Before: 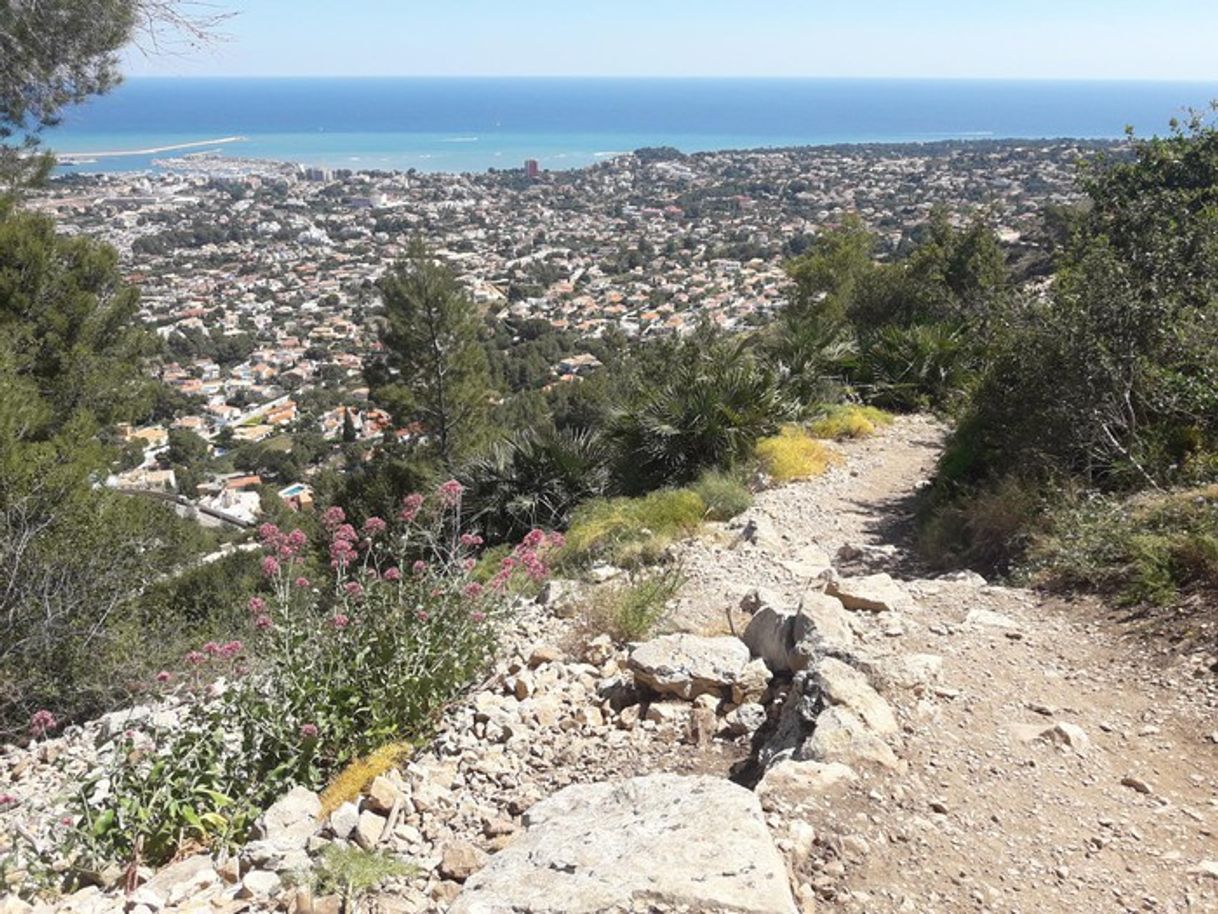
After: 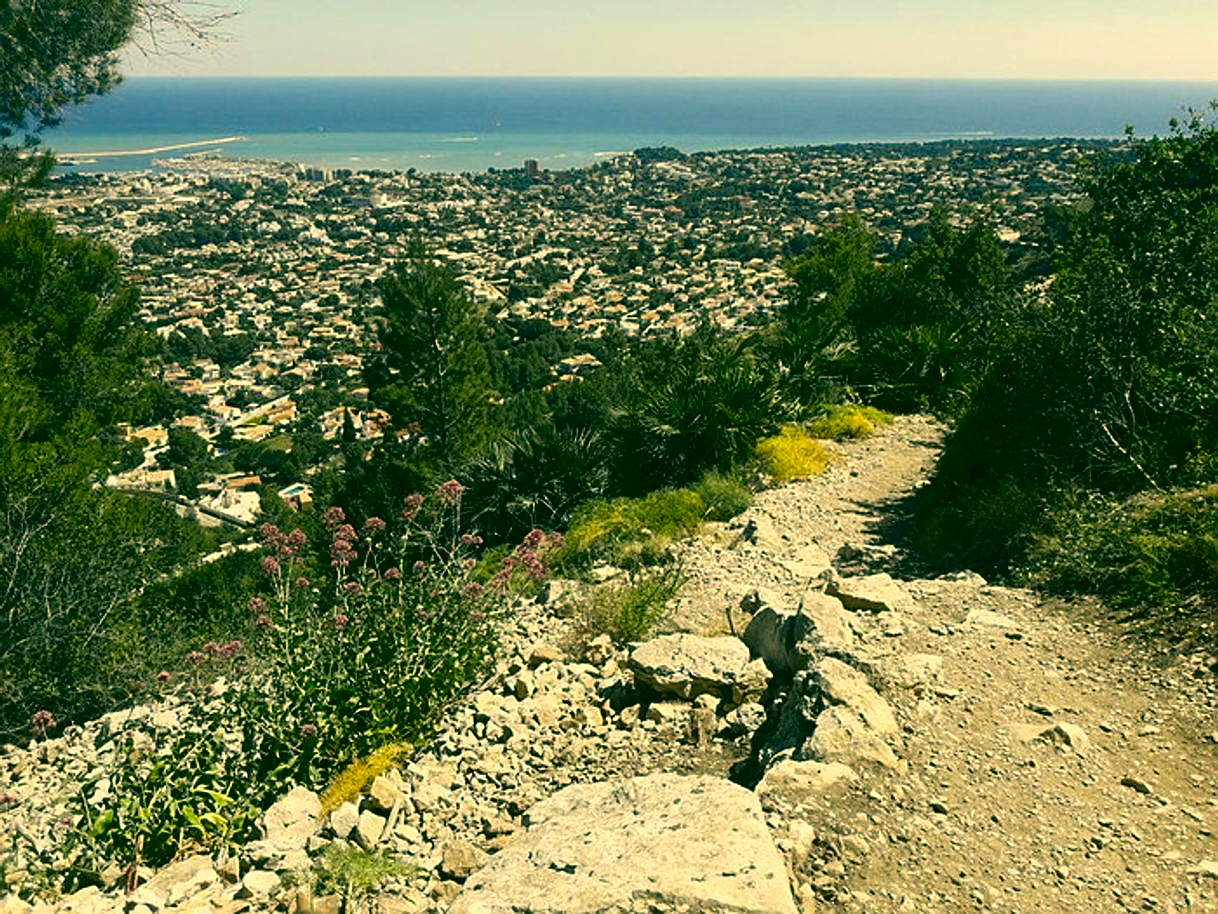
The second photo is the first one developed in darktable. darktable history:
color correction: highlights a* 5.68, highlights b* 32.88, shadows a* -26.44, shadows b* 3.87
contrast brightness saturation: contrast 0.103, brightness -0.255, saturation 0.139
sharpen: on, module defaults
shadows and highlights: radius 330.88, shadows 53.51, highlights -99.45, compress 94.19%, soften with gaussian
